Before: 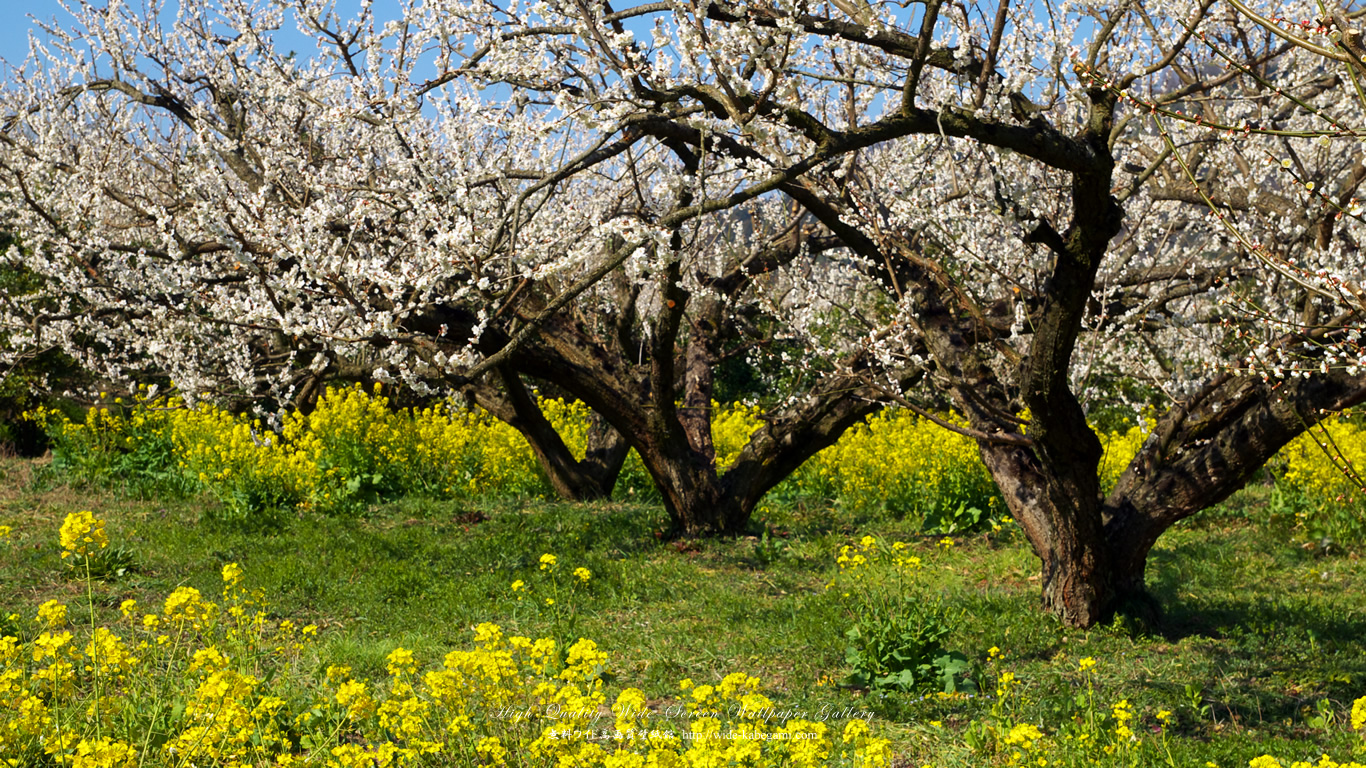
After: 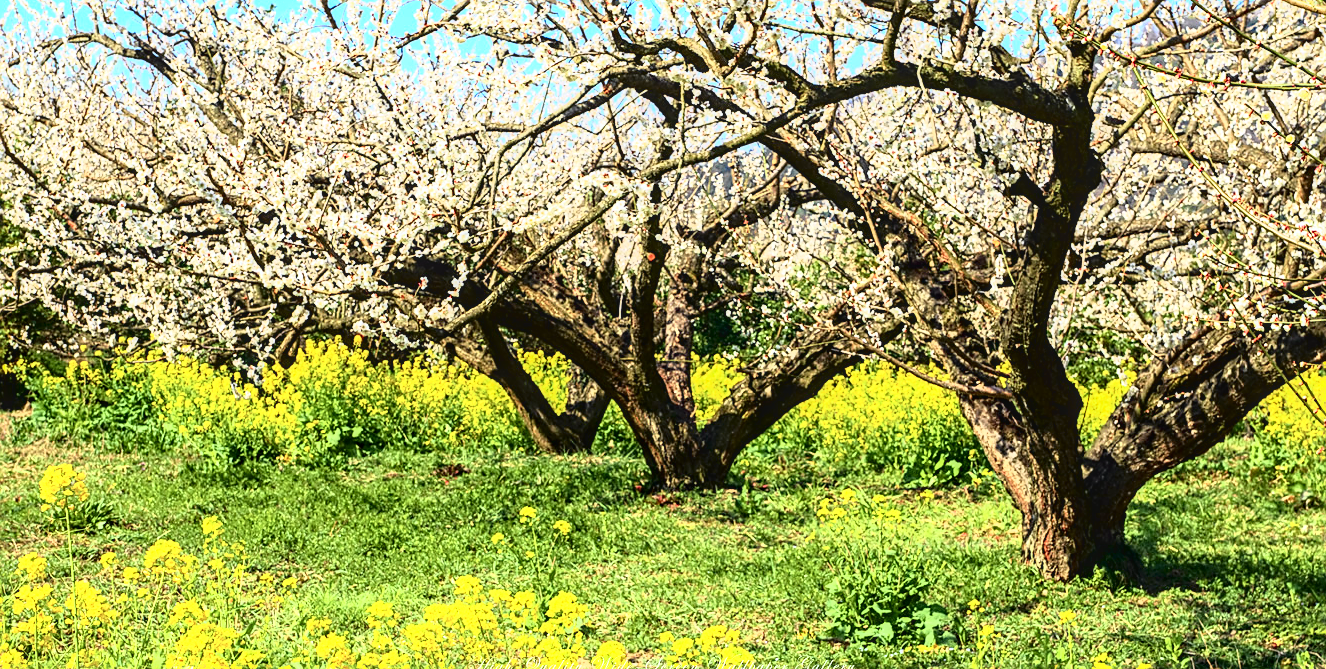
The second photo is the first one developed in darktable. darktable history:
local contrast: detail 130%
white balance: red 0.982, blue 1.018
exposure: black level correction 0, exposure 0.7 EV, compensate exposure bias true, compensate highlight preservation false
sharpen: on, module defaults
tone curve: curves: ch0 [(0.003, 0.029) (0.037, 0.036) (0.149, 0.117) (0.297, 0.318) (0.422, 0.474) (0.531, 0.6) (0.743, 0.809) (0.889, 0.941) (1, 0.98)]; ch1 [(0, 0) (0.305, 0.325) (0.453, 0.437) (0.482, 0.479) (0.501, 0.5) (0.506, 0.503) (0.564, 0.578) (0.587, 0.625) (0.666, 0.727) (1, 1)]; ch2 [(0, 0) (0.323, 0.277) (0.408, 0.399) (0.45, 0.48) (0.499, 0.502) (0.512, 0.523) (0.57, 0.595) (0.653, 0.671) (0.768, 0.744) (1, 1)], color space Lab, independent channels, preserve colors none
base curve: curves: ch0 [(0, 0) (0.557, 0.834) (1, 1)]
crop: left 1.507%, top 6.147%, right 1.379%, bottom 6.637%
